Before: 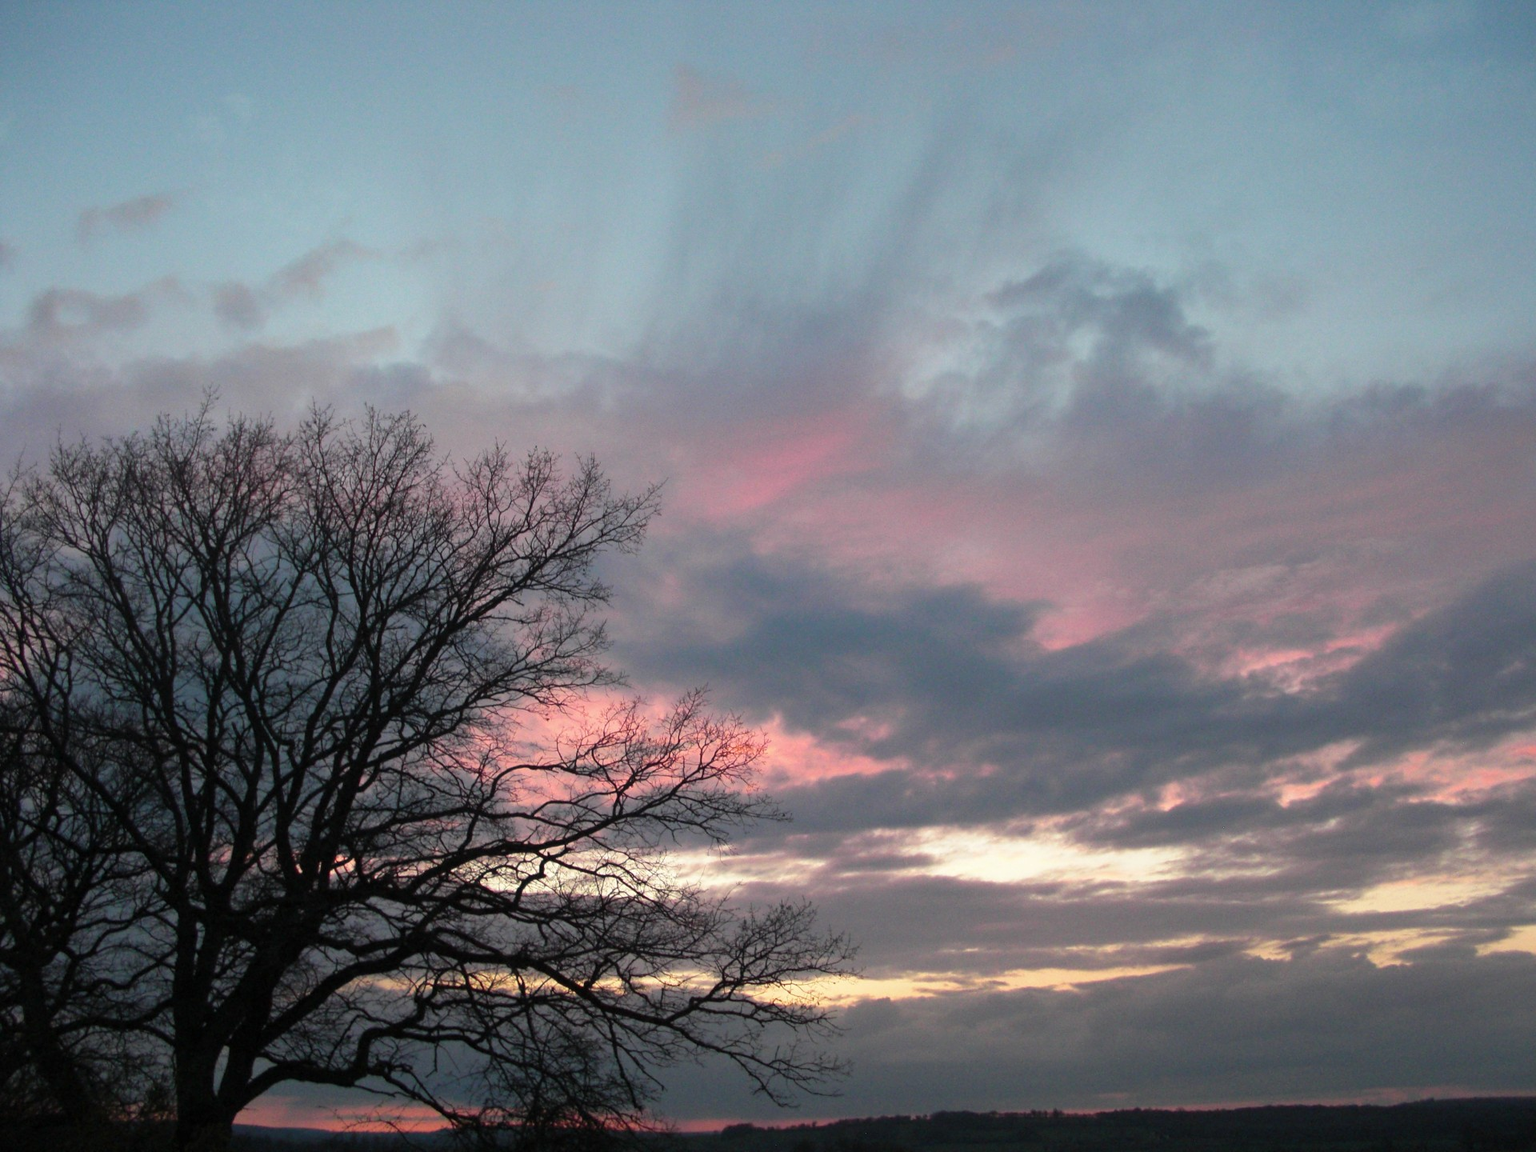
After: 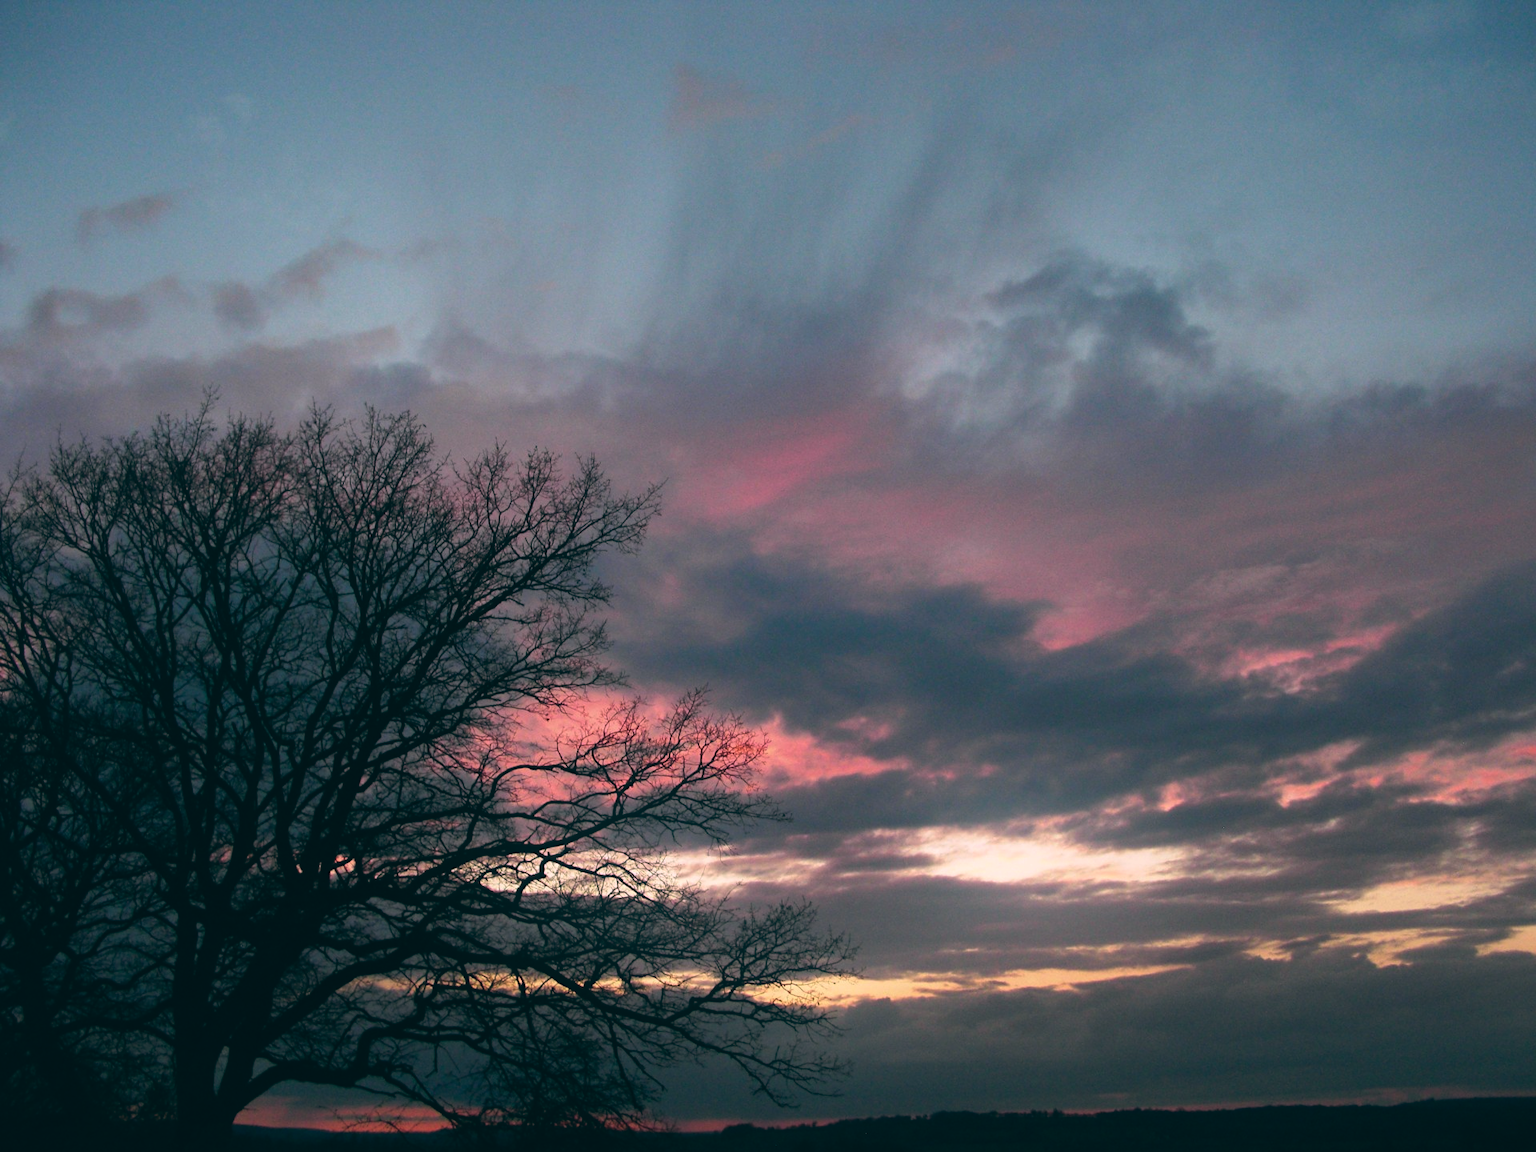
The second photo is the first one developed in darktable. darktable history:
color balance: lift [1.016, 0.983, 1, 1.017], gamma [0.78, 1.018, 1.043, 0.957], gain [0.786, 1.063, 0.937, 1.017], input saturation 118.26%, contrast 13.43%, contrast fulcrum 21.62%, output saturation 82.76%
bloom: size 16%, threshold 98%, strength 20%
